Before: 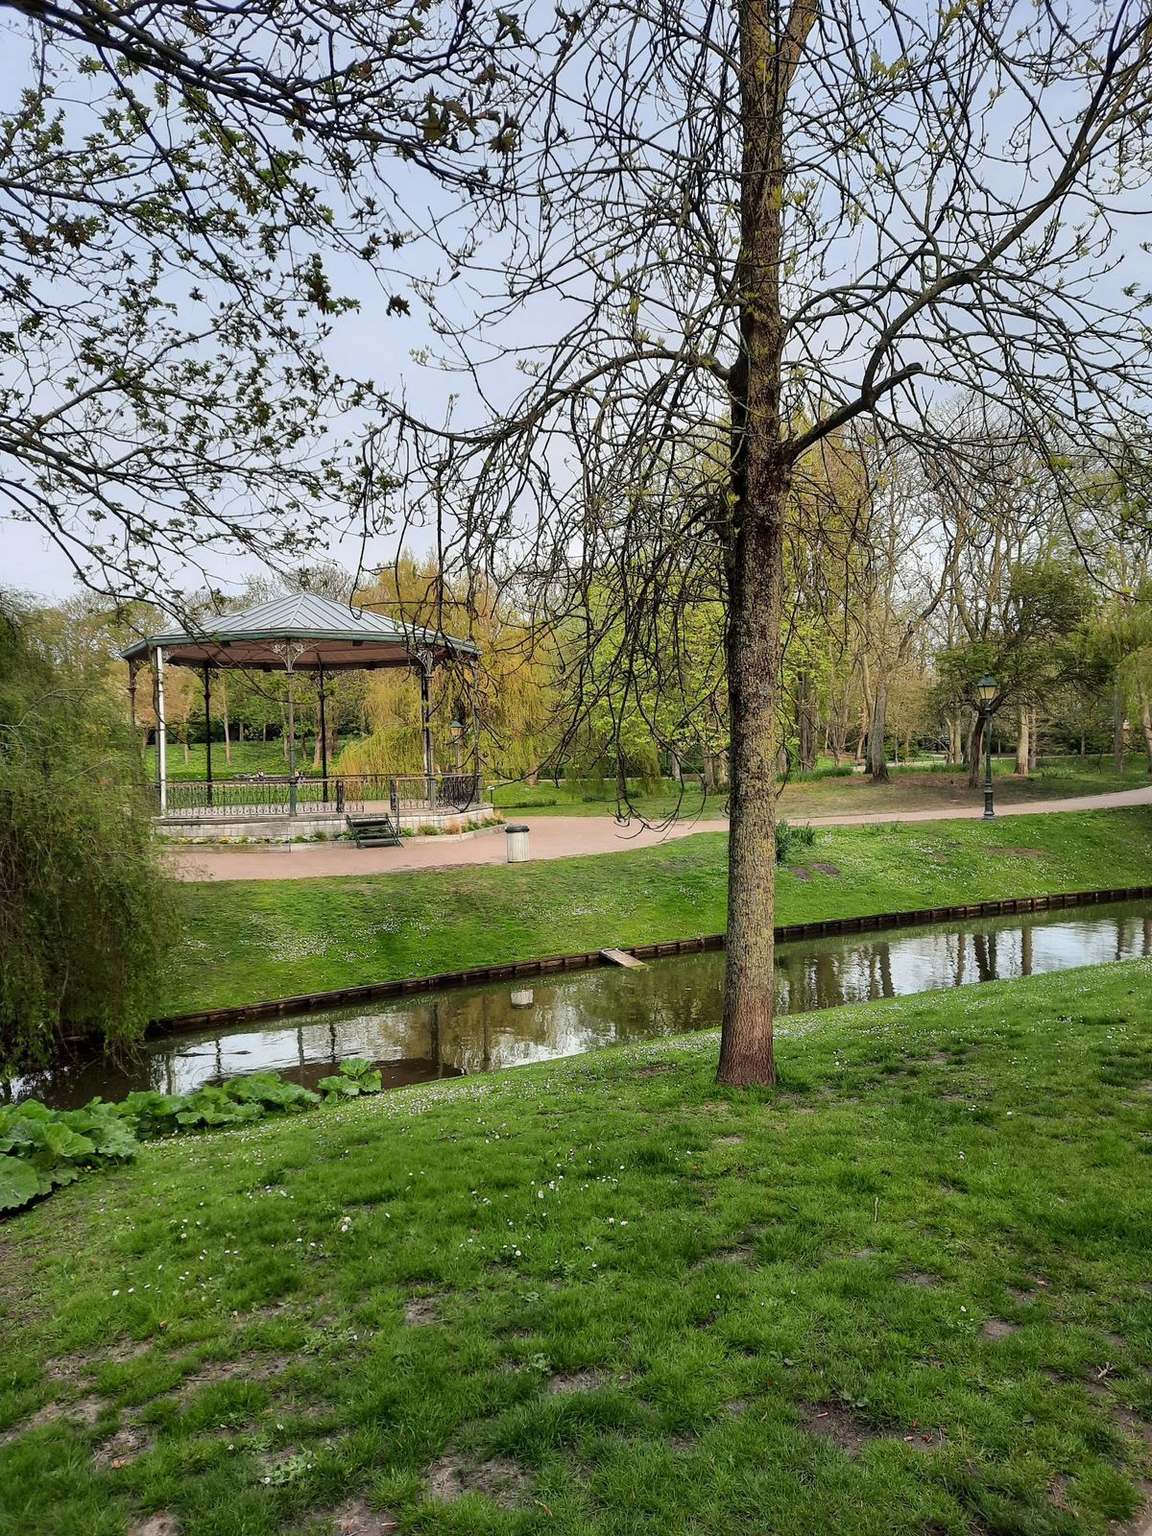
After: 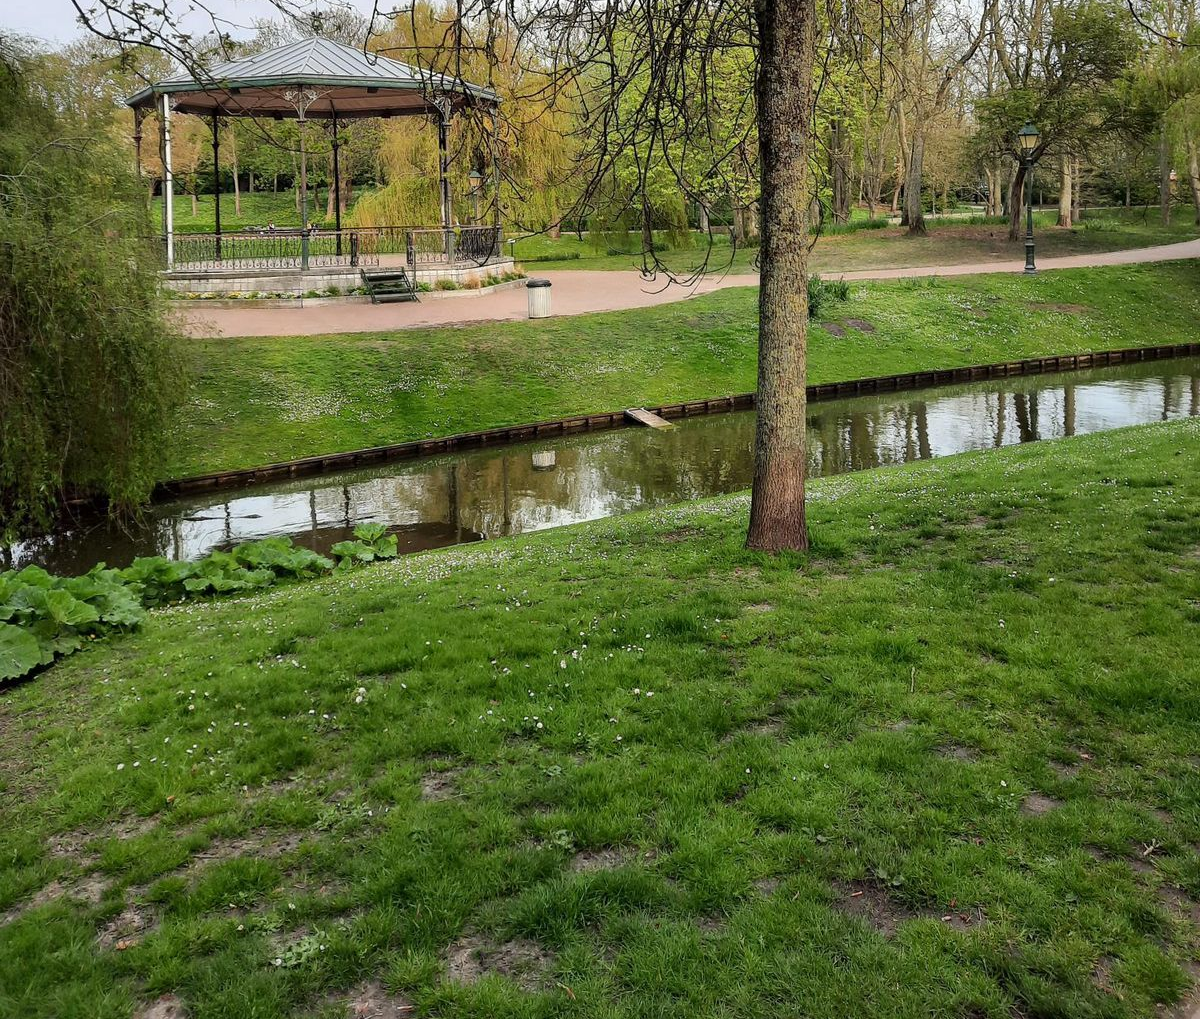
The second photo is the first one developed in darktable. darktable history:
crop and rotate: top 36.28%
